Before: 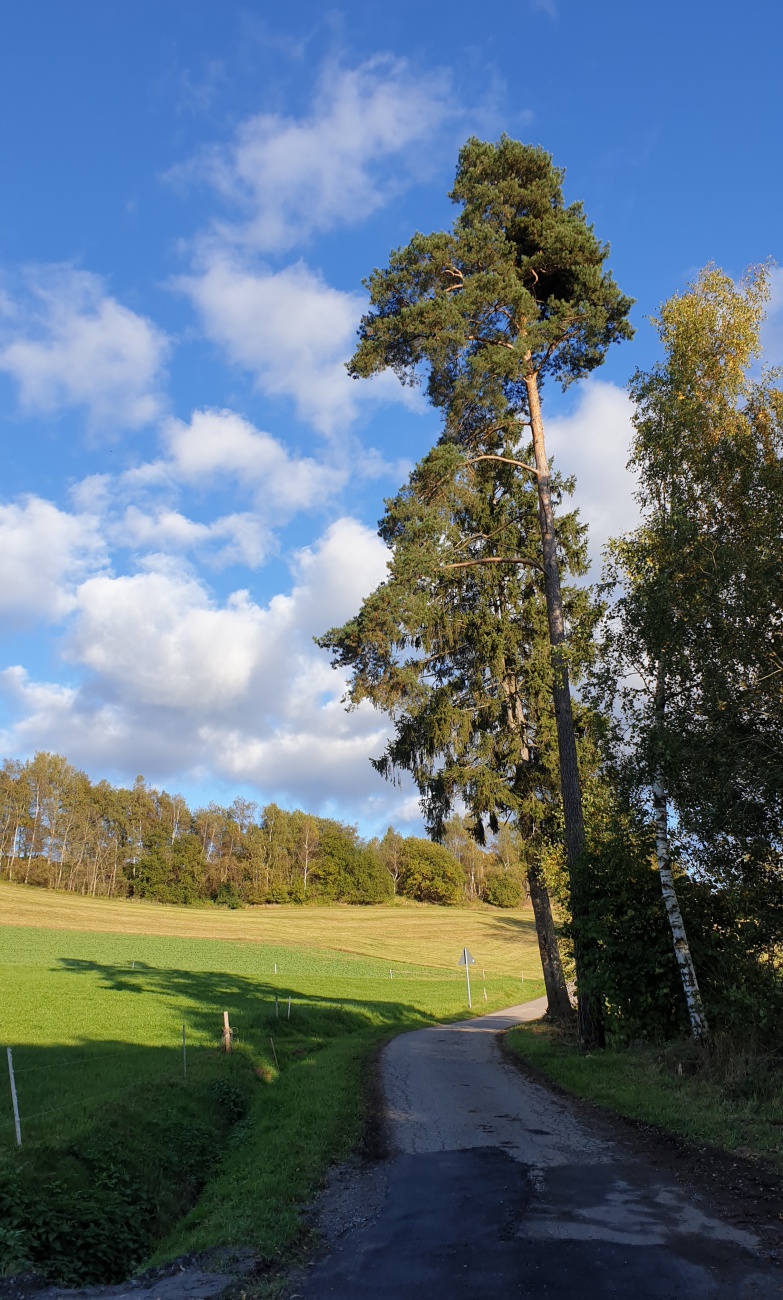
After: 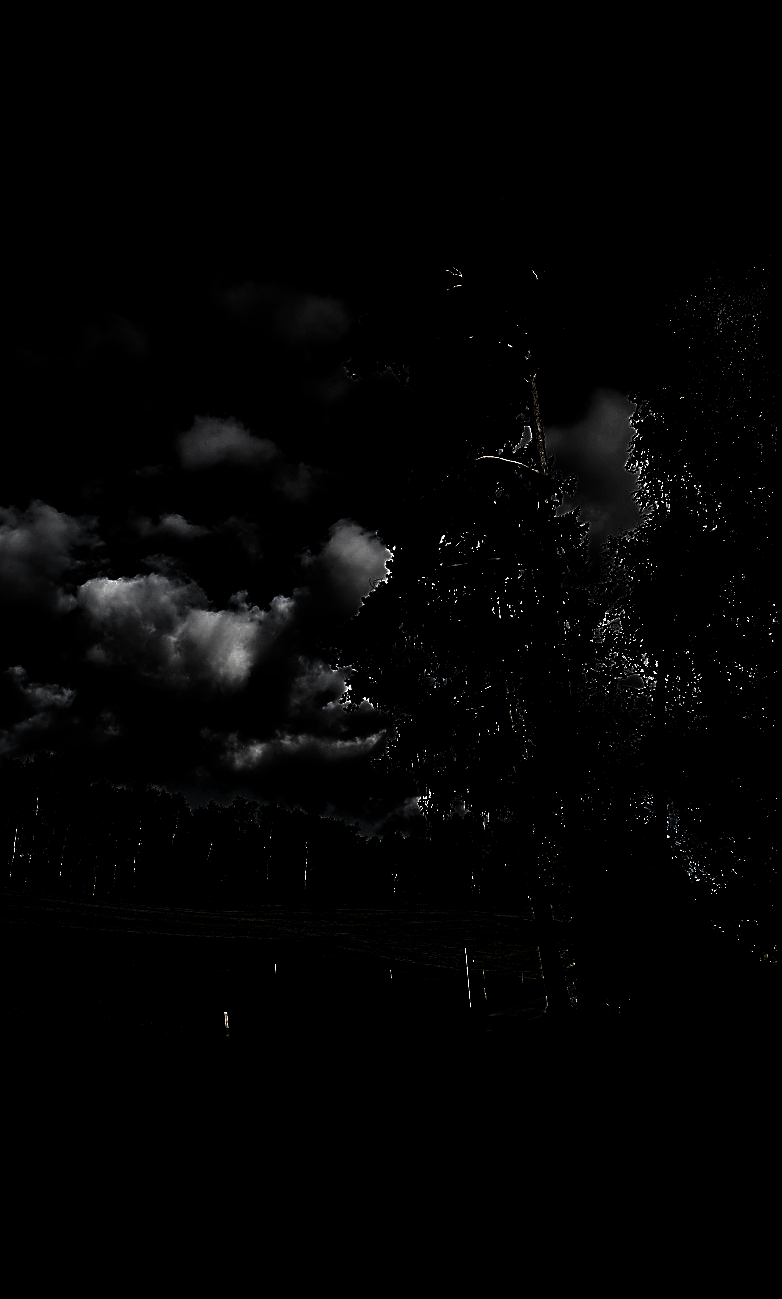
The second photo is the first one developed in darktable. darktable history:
sharpen: on, module defaults
levels: levels [0.721, 0.937, 0.997]
crop: left 0.121%
